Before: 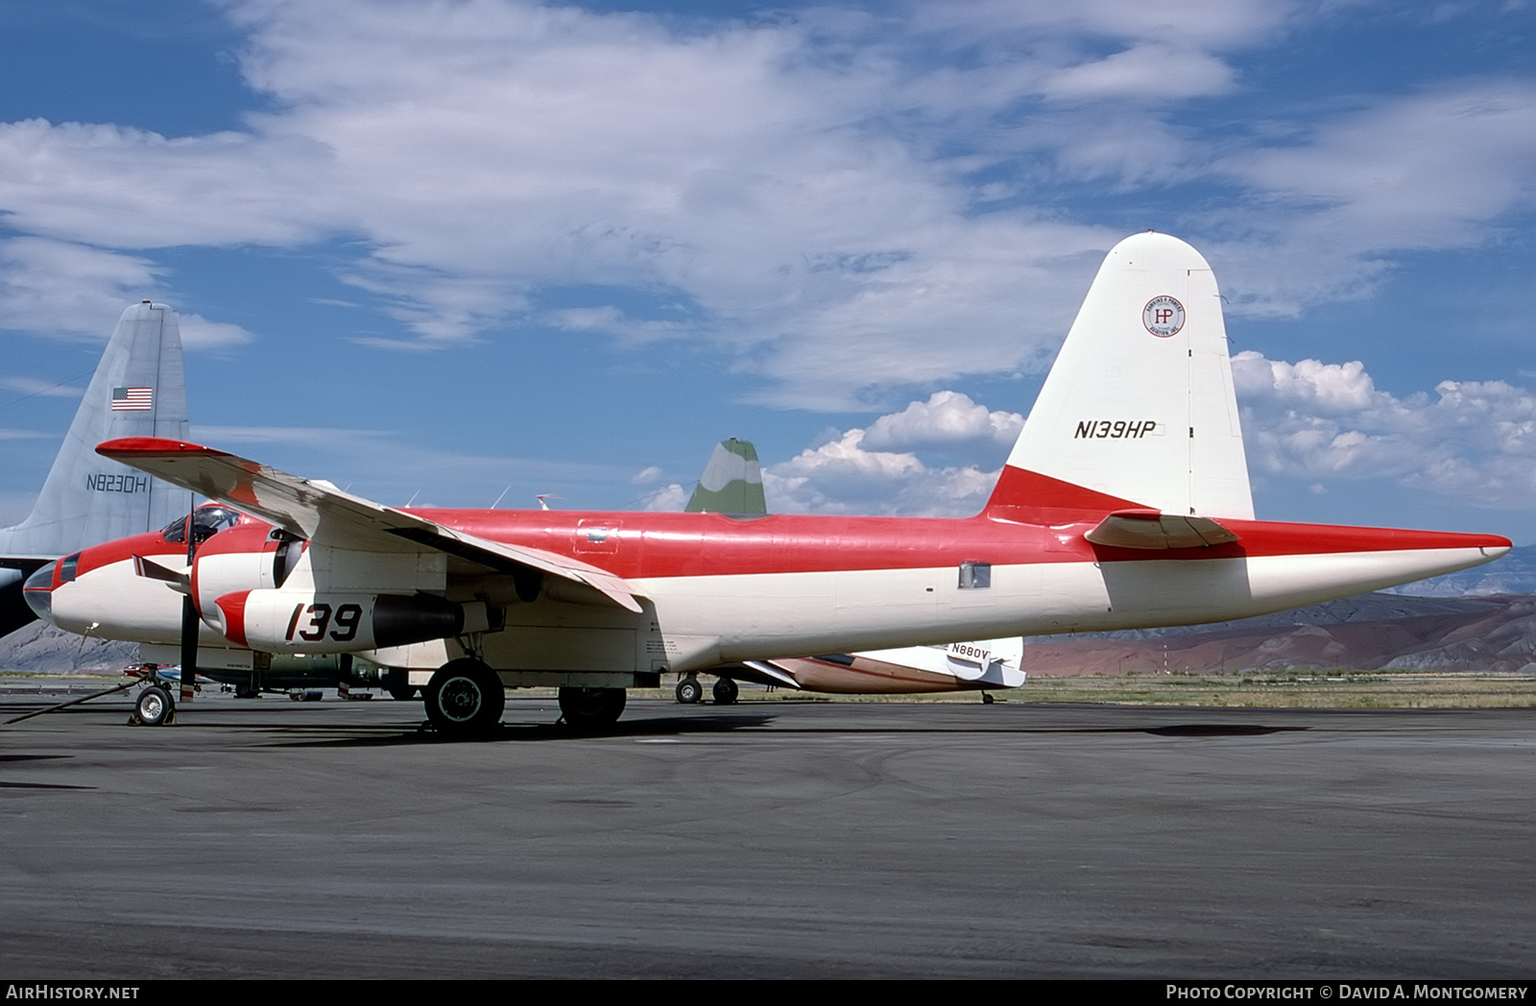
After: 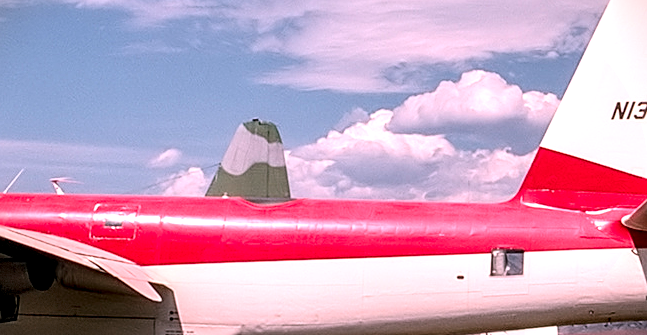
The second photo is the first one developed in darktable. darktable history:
local contrast: highlights 20%, shadows 70%, detail 170%
vignetting: fall-off start 100%, brightness -0.406, saturation -0.3, width/height ratio 1.324, dithering 8-bit output, unbound false
white balance: red 1.138, green 0.996, blue 0.812
crop: left 31.751%, top 32.172%, right 27.8%, bottom 35.83%
sharpen: on, module defaults
color correction: highlights a* 15.03, highlights b* -25.07
contrast brightness saturation: contrast 0.2, brightness 0.16, saturation 0.22
exposure: black level correction -0.001, exposure 0.08 EV, compensate highlight preservation false
